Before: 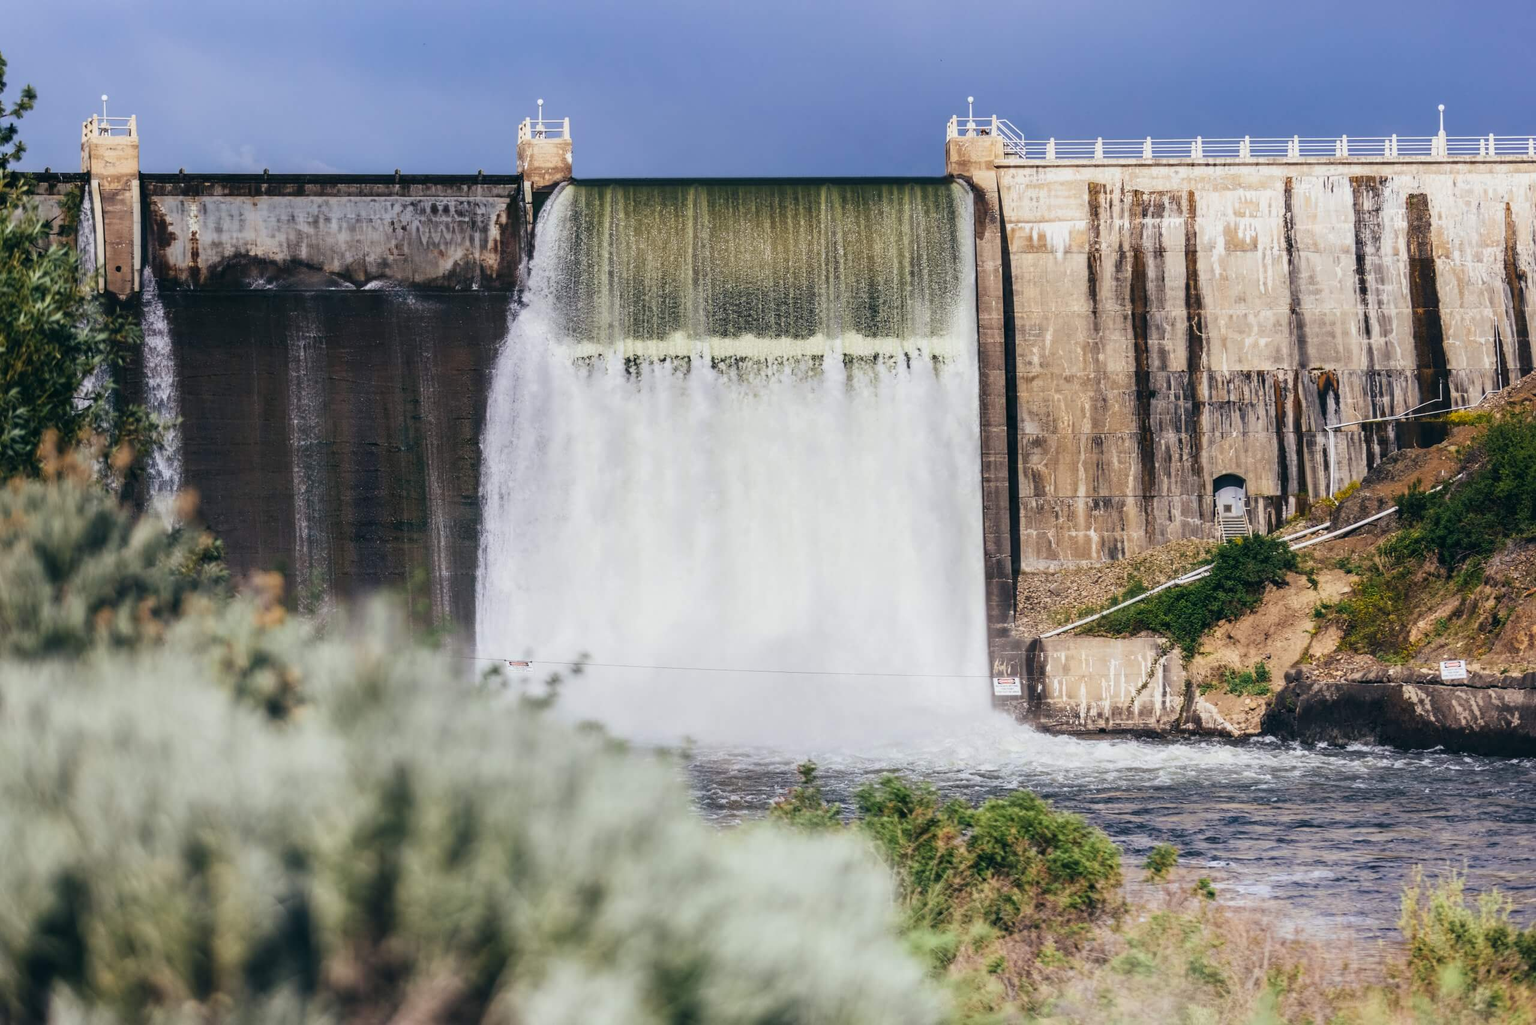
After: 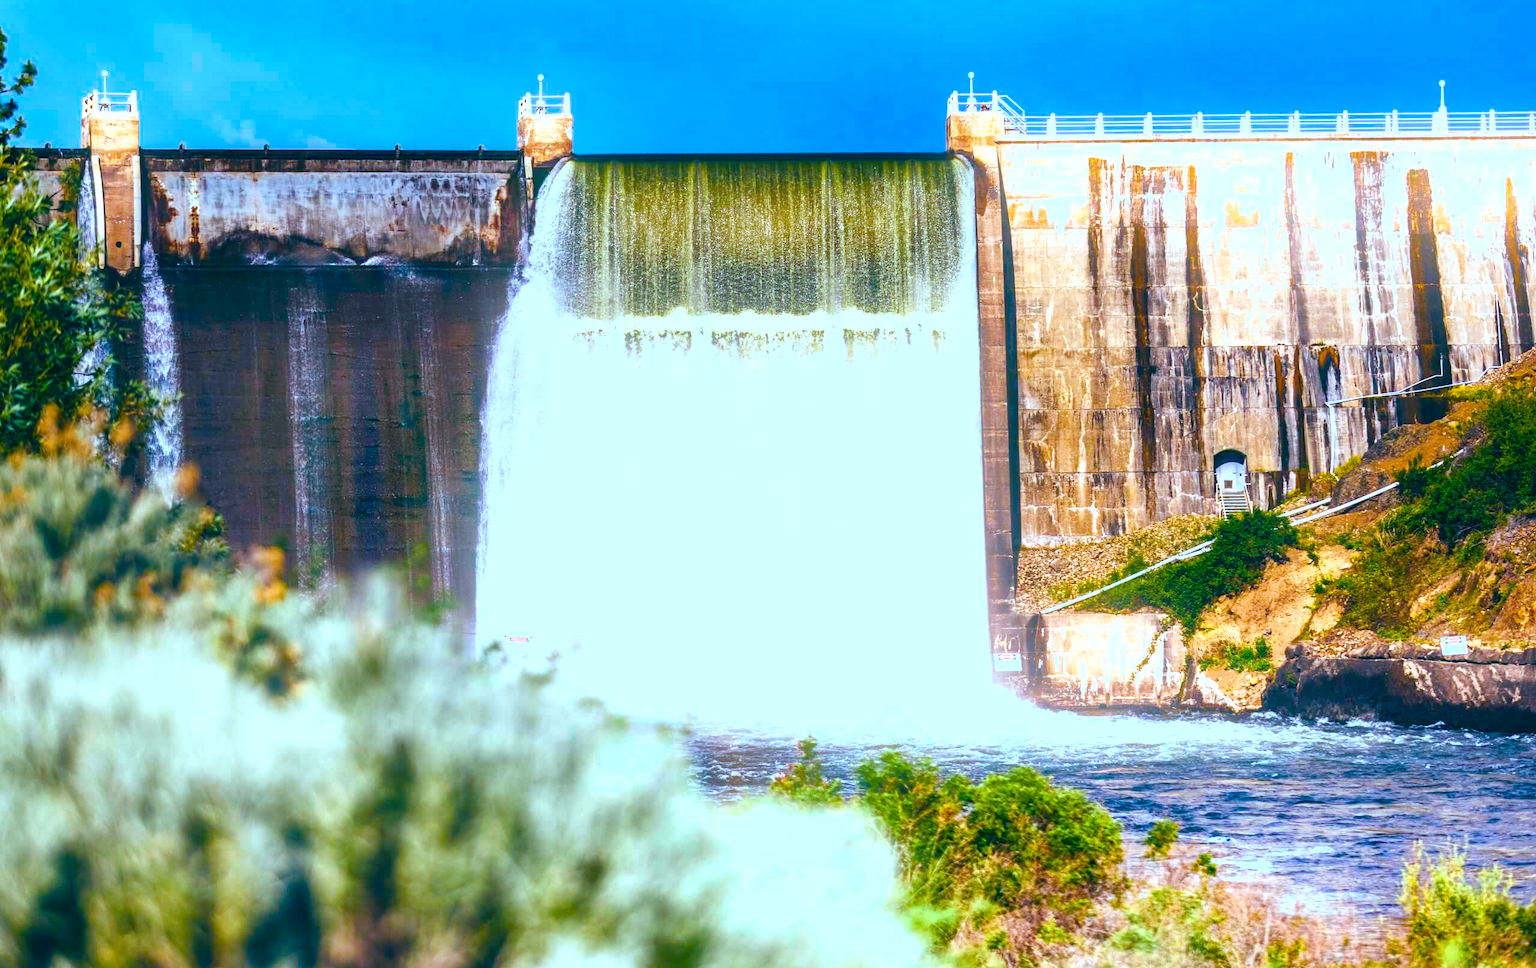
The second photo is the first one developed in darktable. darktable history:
shadows and highlights: low approximation 0.01, soften with gaussian
bloom: size 13.65%, threshold 98.39%, strength 4.82%
crop and rotate: top 2.479%, bottom 3.018%
color balance rgb: linear chroma grading › global chroma 25%, perceptual saturation grading › global saturation 40%, perceptual saturation grading › highlights -50%, perceptual saturation grading › shadows 30%, perceptual brilliance grading › global brilliance 25%, global vibrance 60%
color correction: highlights a* -9.35, highlights b* -23.15
